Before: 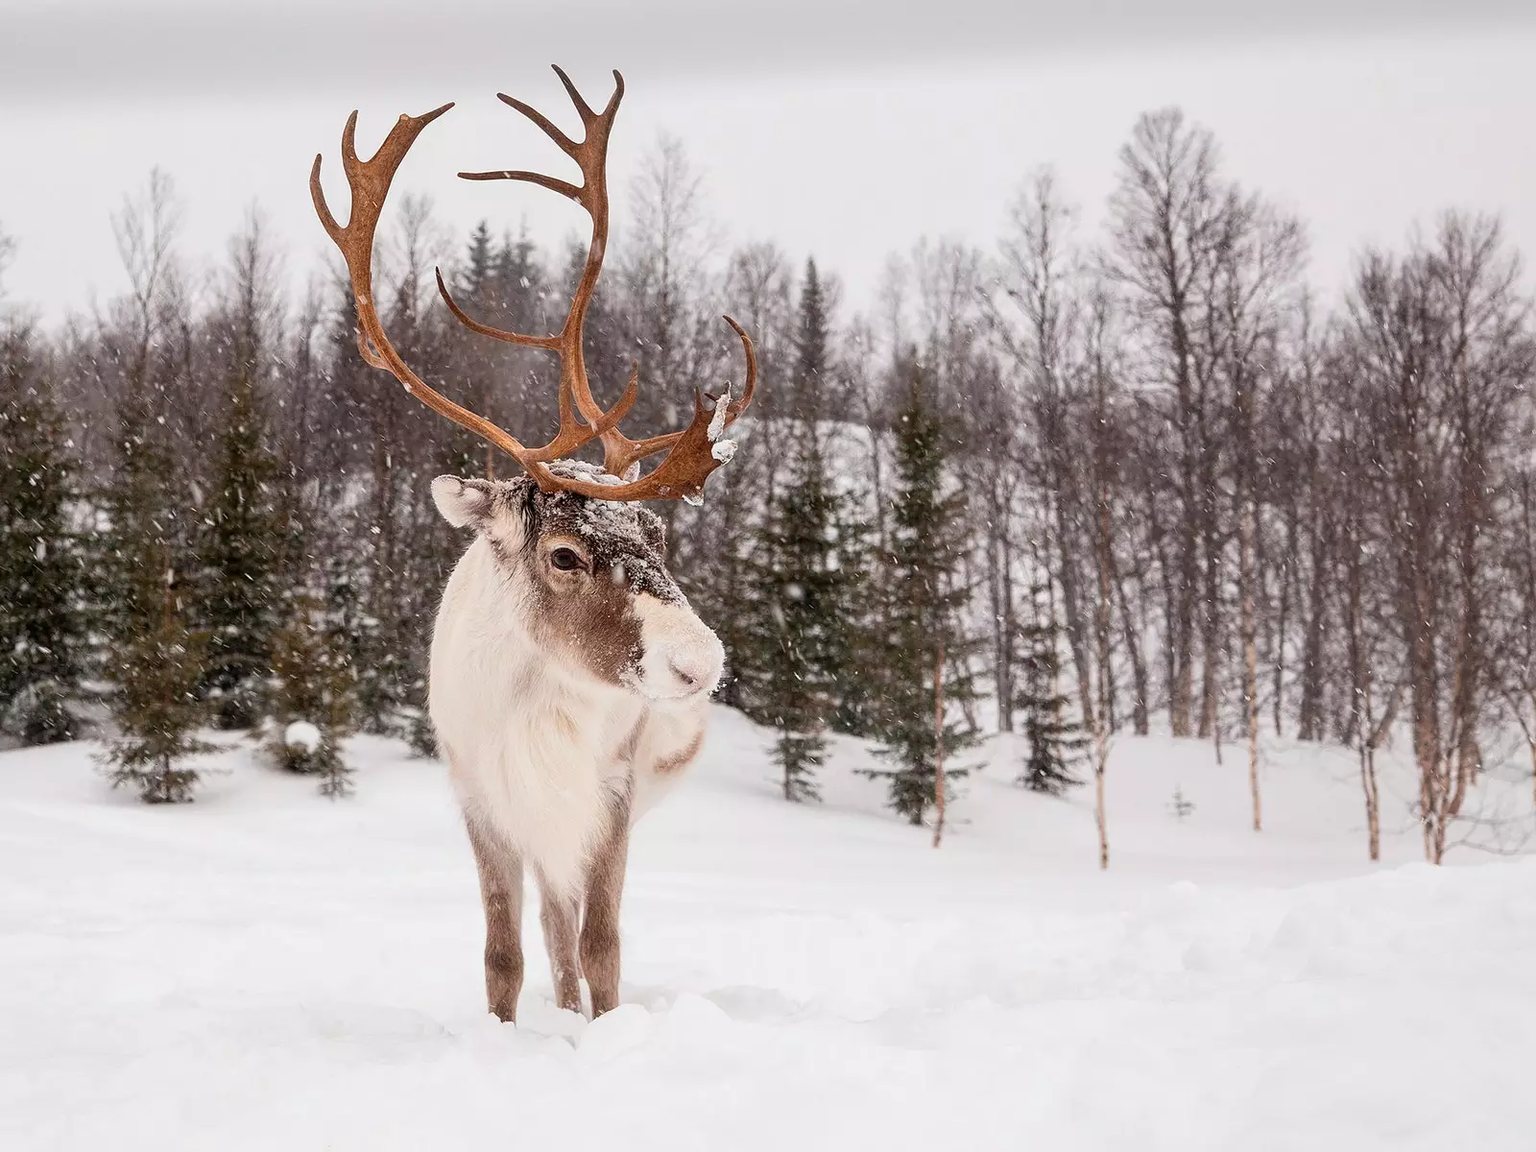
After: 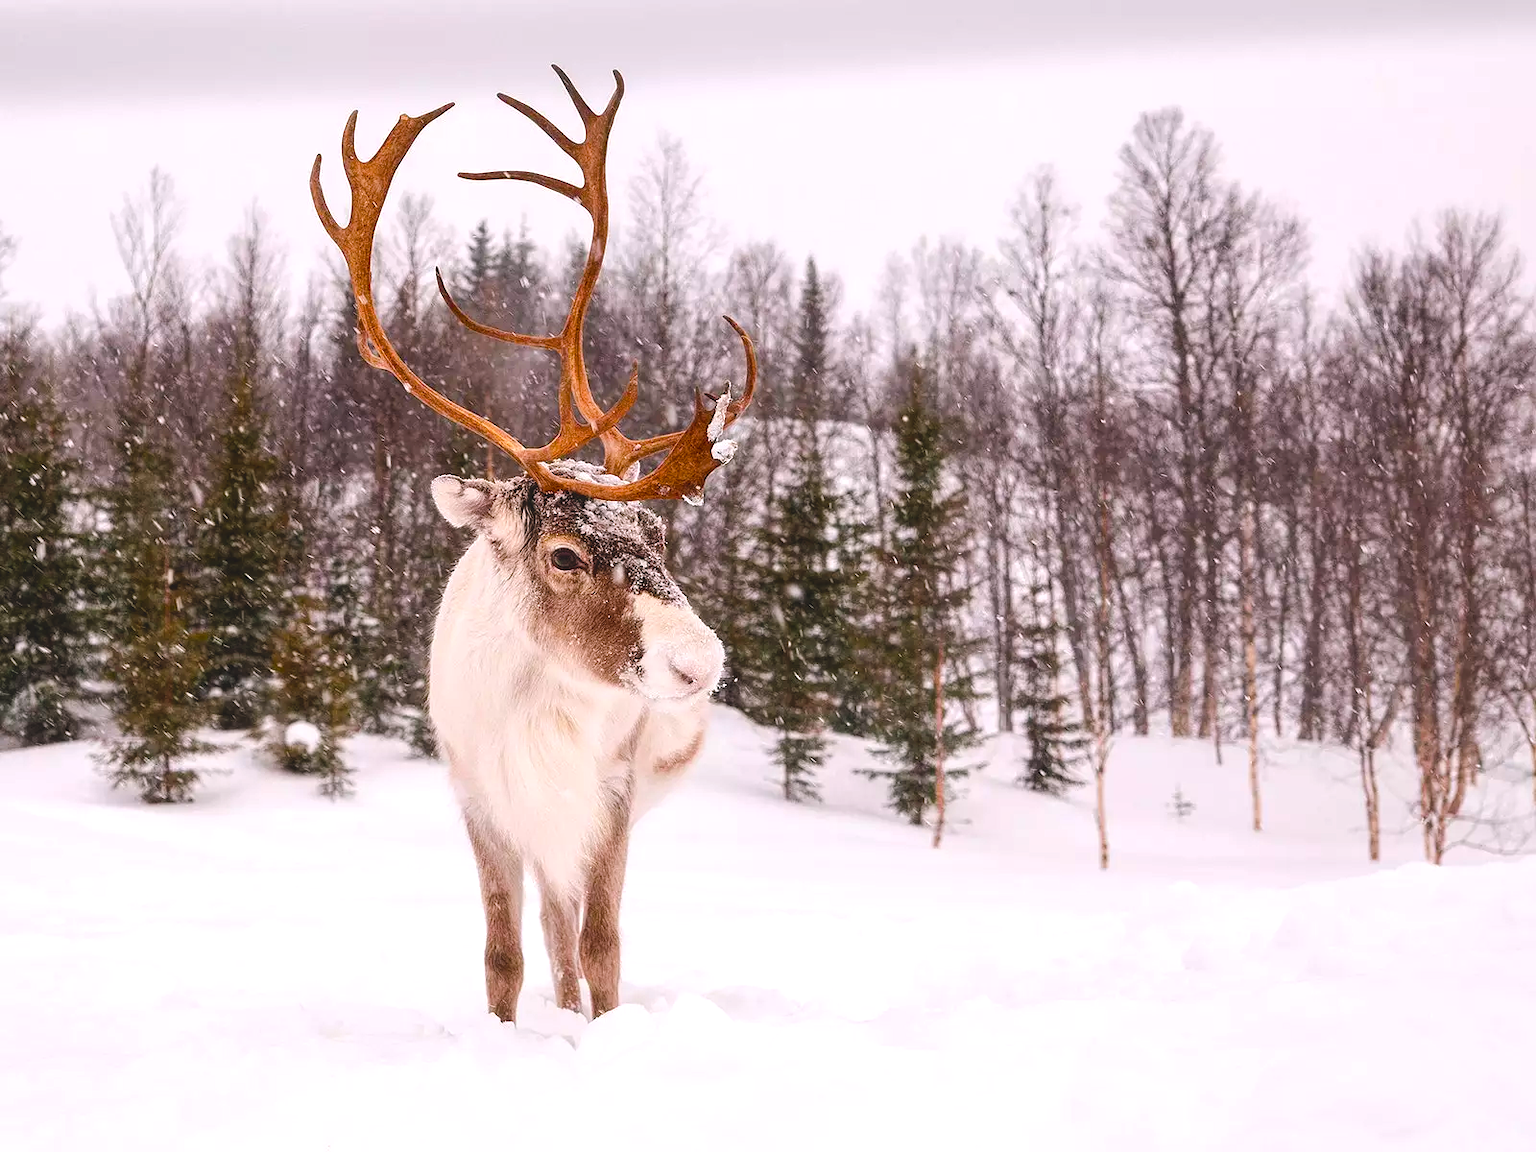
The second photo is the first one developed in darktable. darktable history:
color balance rgb: highlights gain › chroma 1.474%, highlights gain › hue 307.71°, global offset › luminance 1.486%, perceptual saturation grading › global saturation 20%, perceptual saturation grading › highlights -25.456%, perceptual saturation grading › shadows 50.109%, perceptual brilliance grading › highlights 6.513%, perceptual brilliance grading › mid-tones 16.076%, perceptual brilliance grading › shadows -5.119%, global vibrance 34.239%
local contrast: highlights 102%, shadows 99%, detail 120%, midtone range 0.2
